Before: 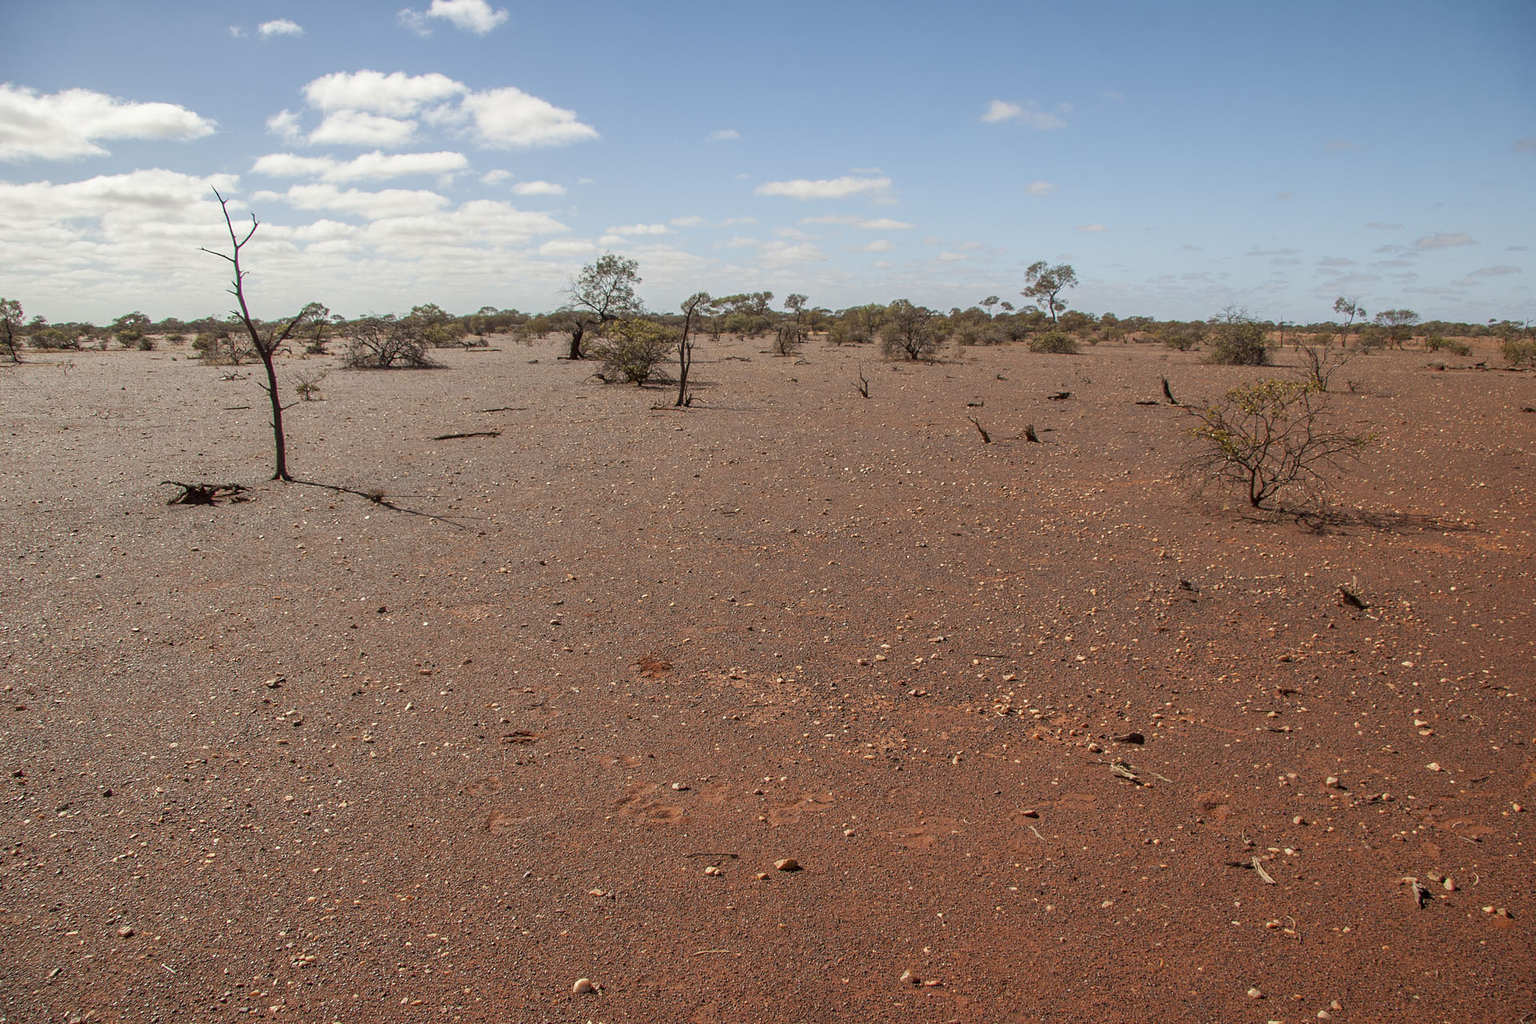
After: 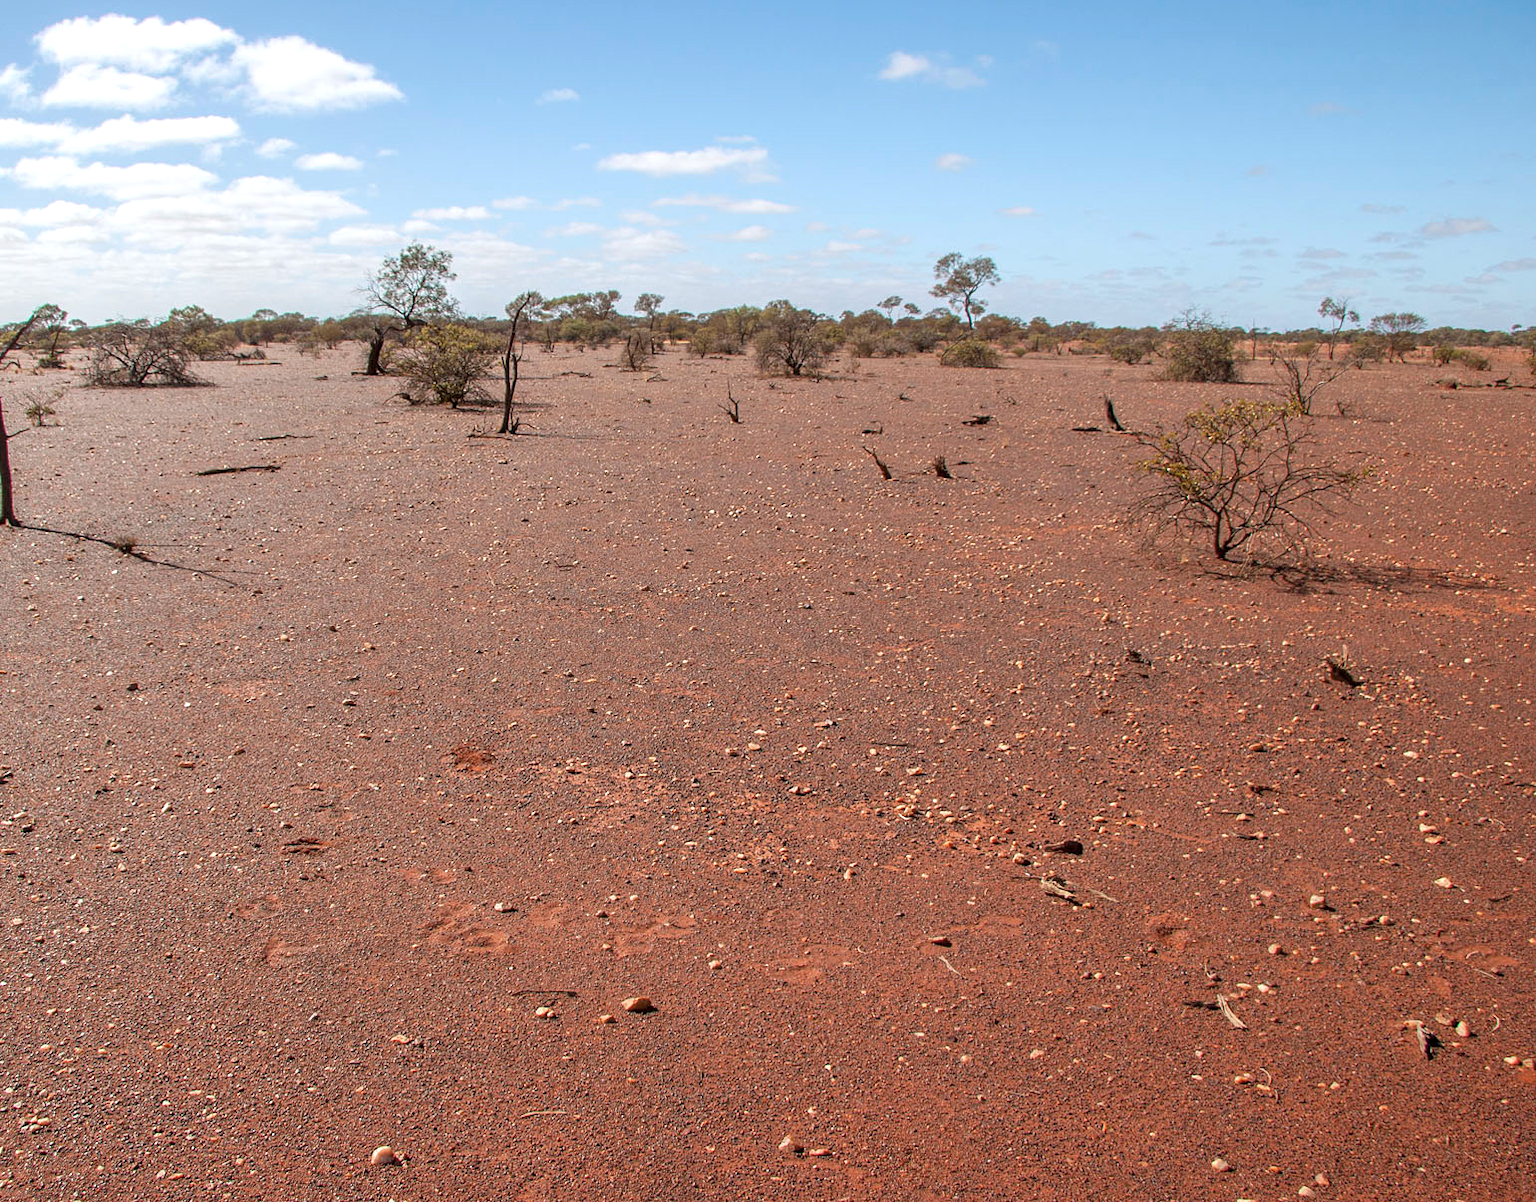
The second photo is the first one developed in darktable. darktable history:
color balance rgb: global vibrance 1%, saturation formula JzAzBz (2021)
color correction: highlights a* -0.137, highlights b* -5.91, shadows a* -0.137, shadows b* -0.137
crop and rotate: left 17.959%, top 5.771%, right 1.742%
exposure: black level correction 0, exposure 0.4 EV, compensate exposure bias true, compensate highlight preservation false
